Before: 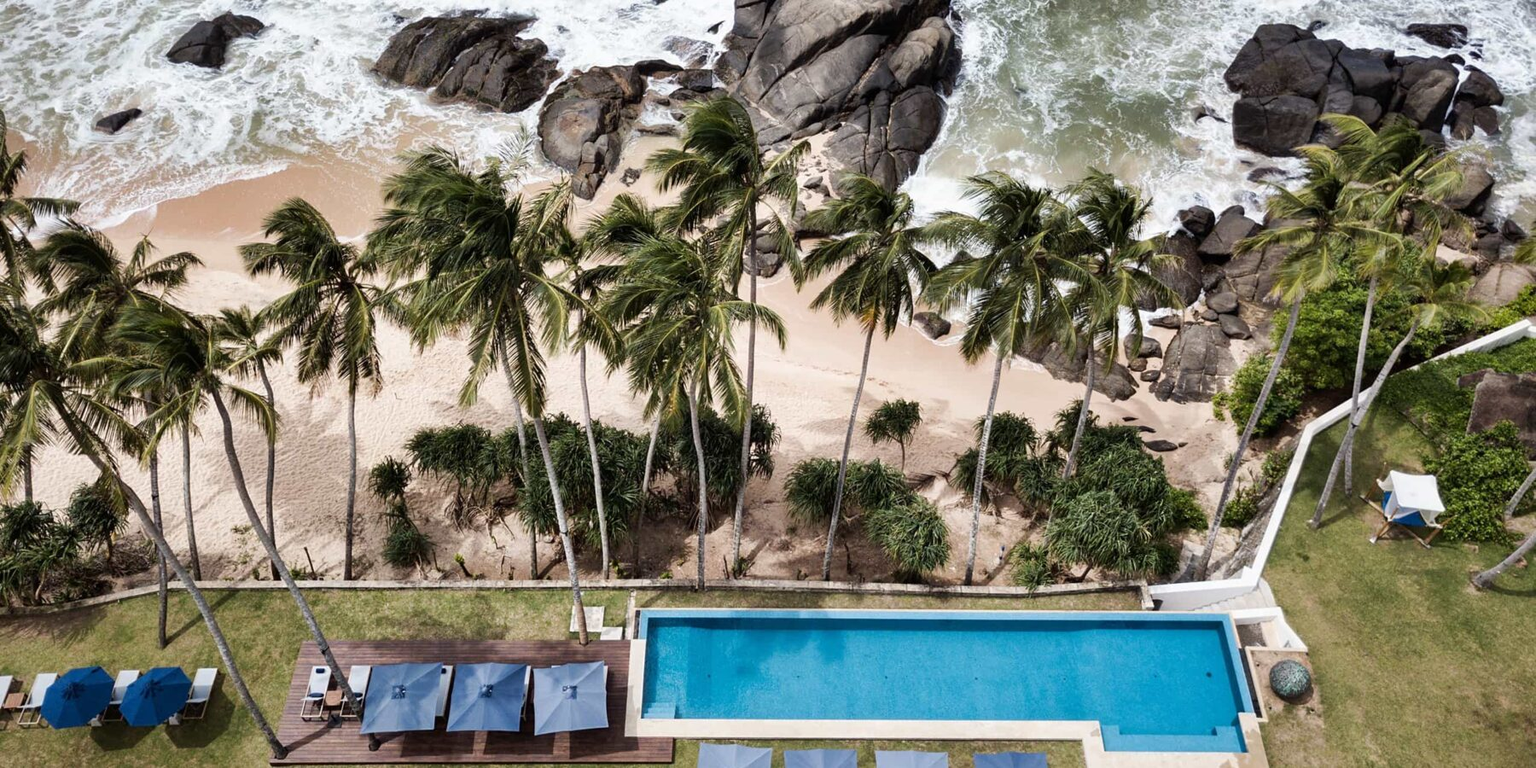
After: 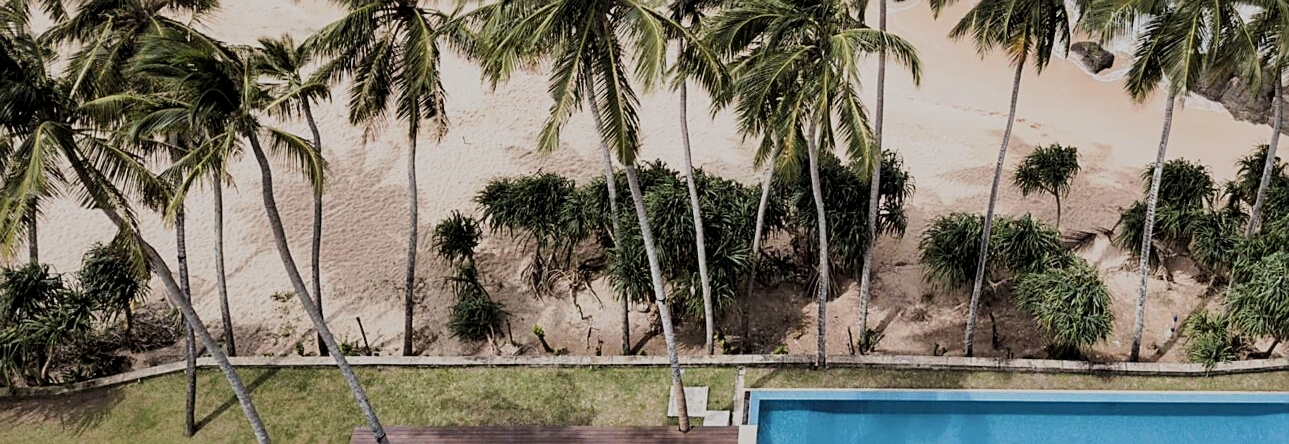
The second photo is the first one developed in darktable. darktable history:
crop: top 36.021%, right 28.362%, bottom 14.538%
sharpen: on, module defaults
filmic rgb: black relative exposure -7.65 EV, white relative exposure 4.56 EV, threshold 2.95 EV, hardness 3.61, color science v5 (2021), contrast in shadows safe, contrast in highlights safe, enable highlight reconstruction true
tone curve: curves: ch0 [(0.013, 0) (0.061, 0.068) (0.239, 0.256) (0.502, 0.505) (0.683, 0.676) (0.761, 0.773) (0.858, 0.858) (0.987, 0.945)]; ch1 [(0, 0) (0.172, 0.123) (0.304, 0.267) (0.414, 0.395) (0.472, 0.473) (0.502, 0.508) (0.521, 0.528) (0.583, 0.595) (0.654, 0.673) (0.728, 0.761) (1, 1)]; ch2 [(0, 0) (0.411, 0.424) (0.485, 0.476) (0.502, 0.502) (0.553, 0.557) (0.57, 0.576) (1, 1)], preserve colors none
